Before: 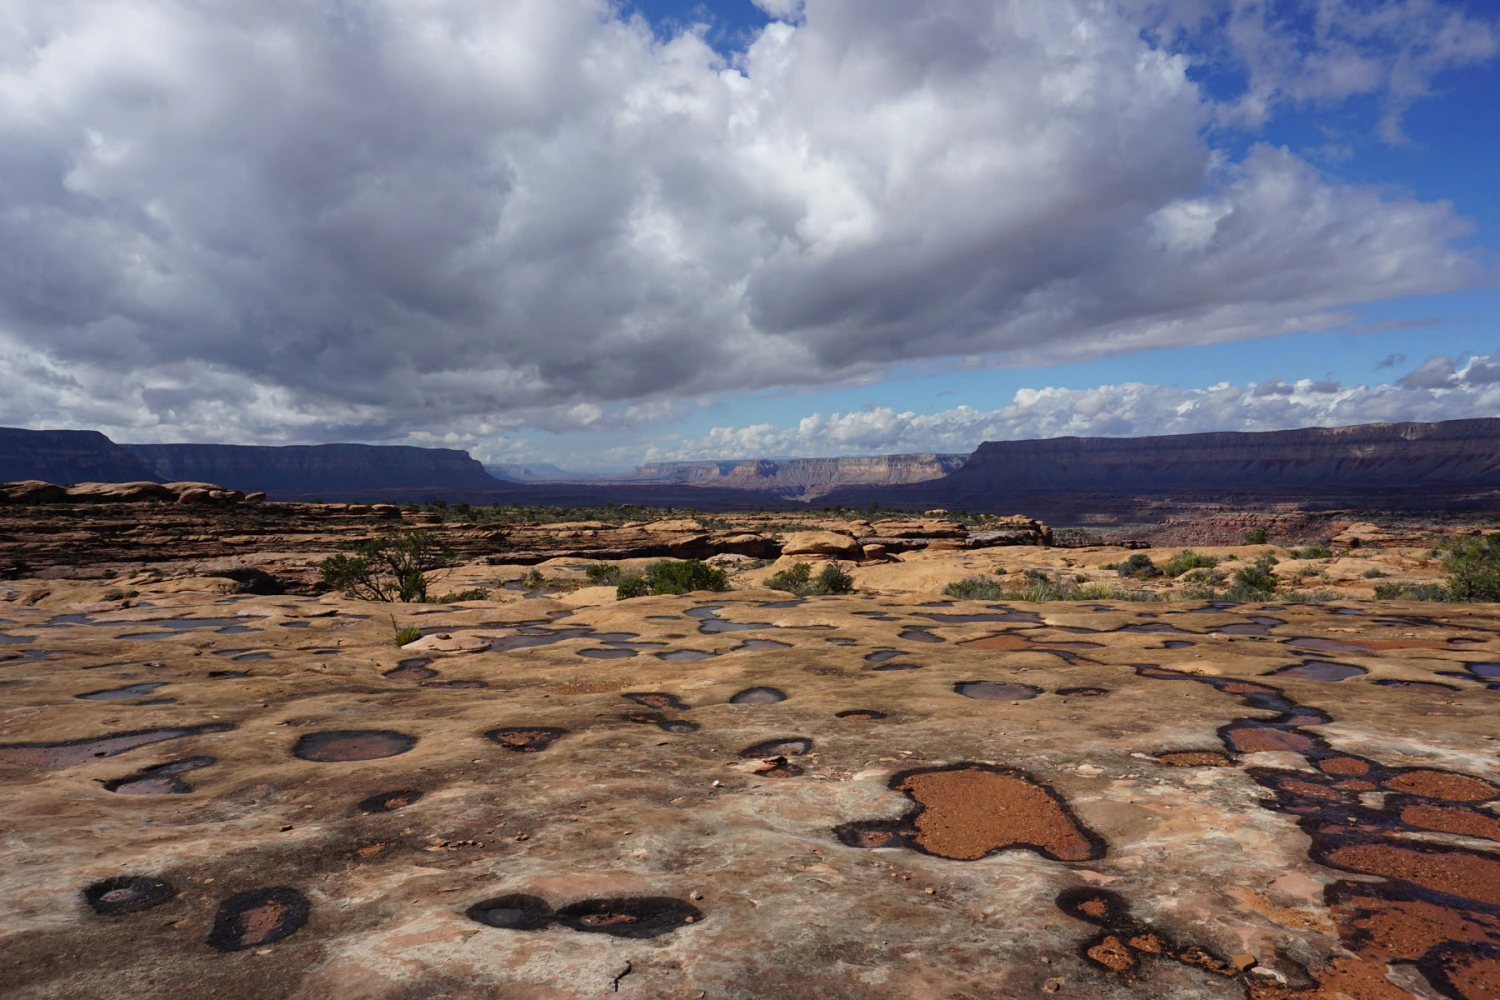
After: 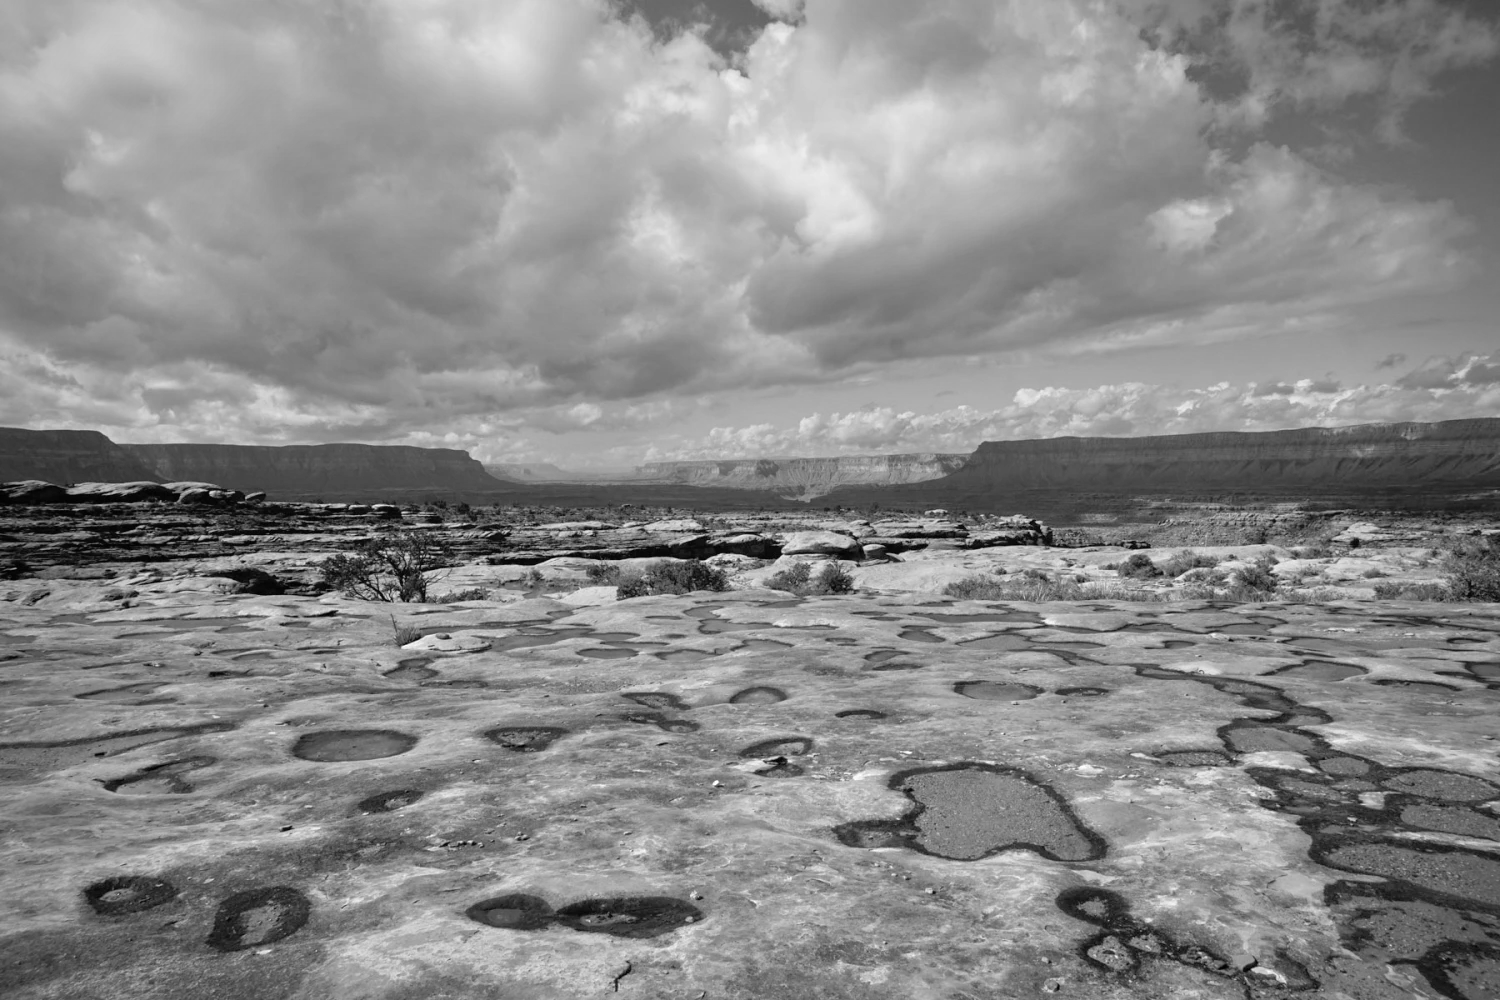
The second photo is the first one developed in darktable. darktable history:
tone equalizer: -7 EV 0.15 EV, -6 EV 0.6 EV, -5 EV 1.15 EV, -4 EV 1.33 EV, -3 EV 1.15 EV, -2 EV 0.6 EV, -1 EV 0.15 EV, mask exposure compensation -0.5 EV
vignetting: fall-off start 79.88%
monochrome: on, module defaults
